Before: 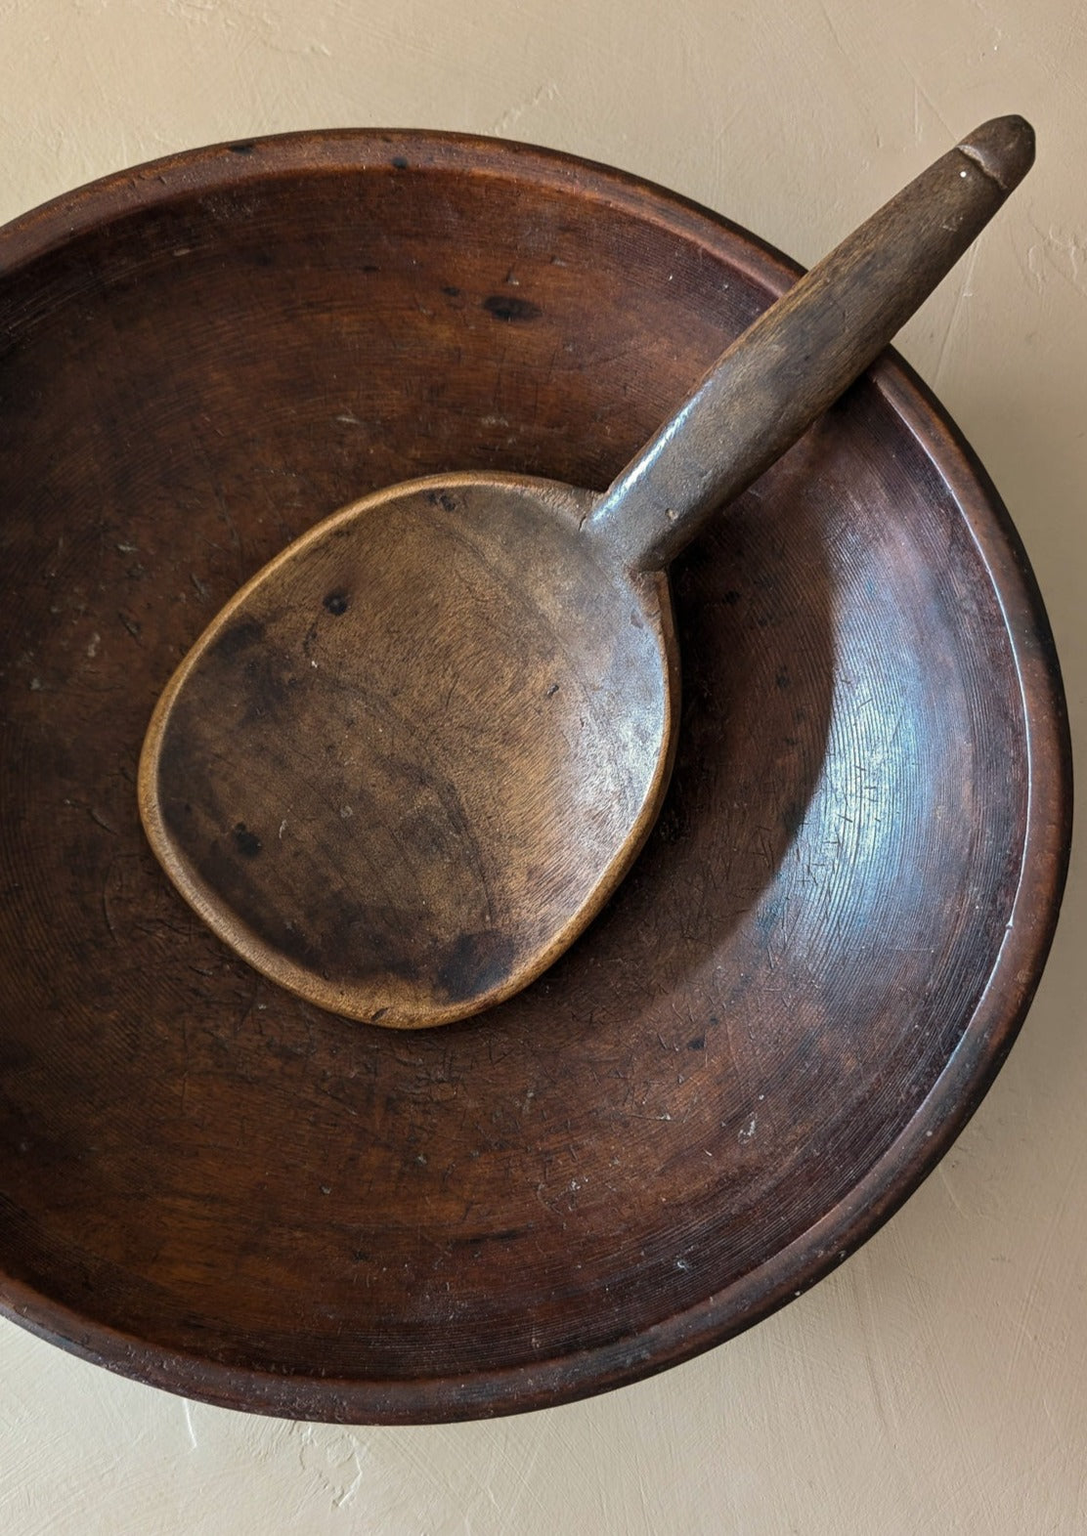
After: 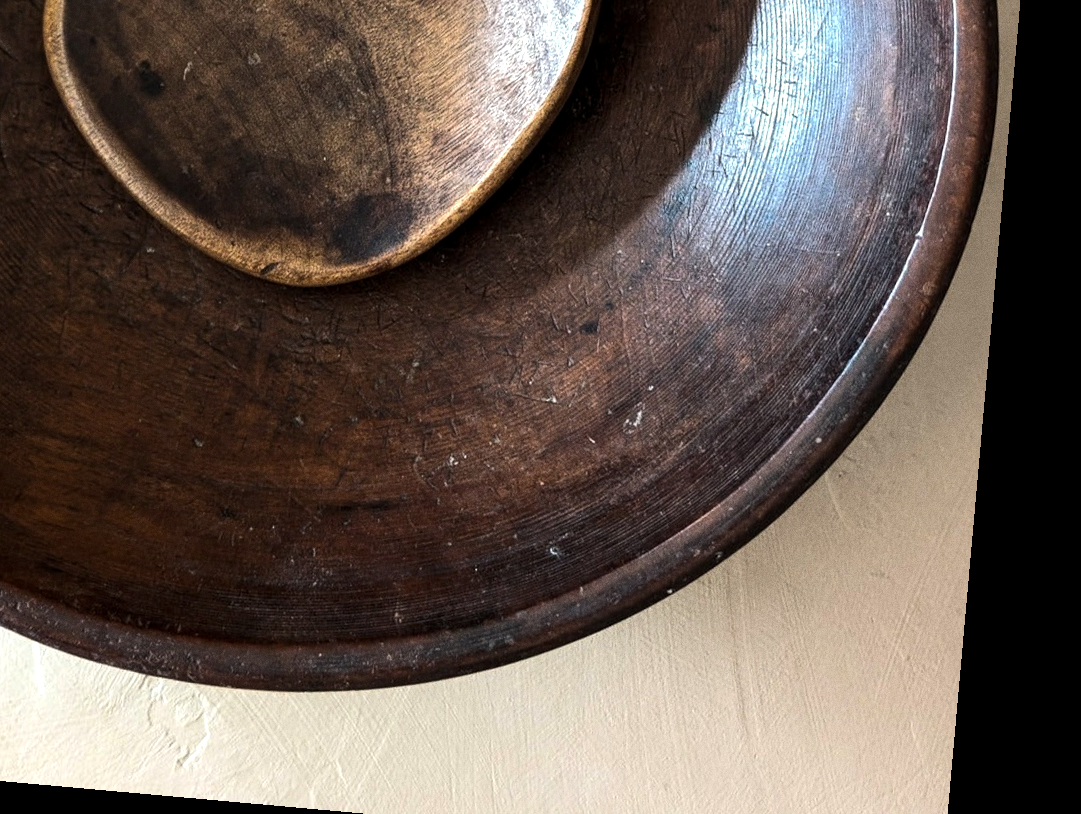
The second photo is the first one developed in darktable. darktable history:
crop and rotate: left 13.306%, top 48.129%, bottom 2.928%
local contrast: highlights 100%, shadows 100%, detail 120%, midtone range 0.2
grain: coarseness 0.09 ISO
tone equalizer: -8 EV -0.75 EV, -7 EV -0.7 EV, -6 EV -0.6 EV, -5 EV -0.4 EV, -3 EV 0.4 EV, -2 EV 0.6 EV, -1 EV 0.7 EV, +0 EV 0.75 EV, edges refinement/feathering 500, mask exposure compensation -1.57 EV, preserve details no
rotate and perspective: rotation 5.12°, automatic cropping off
